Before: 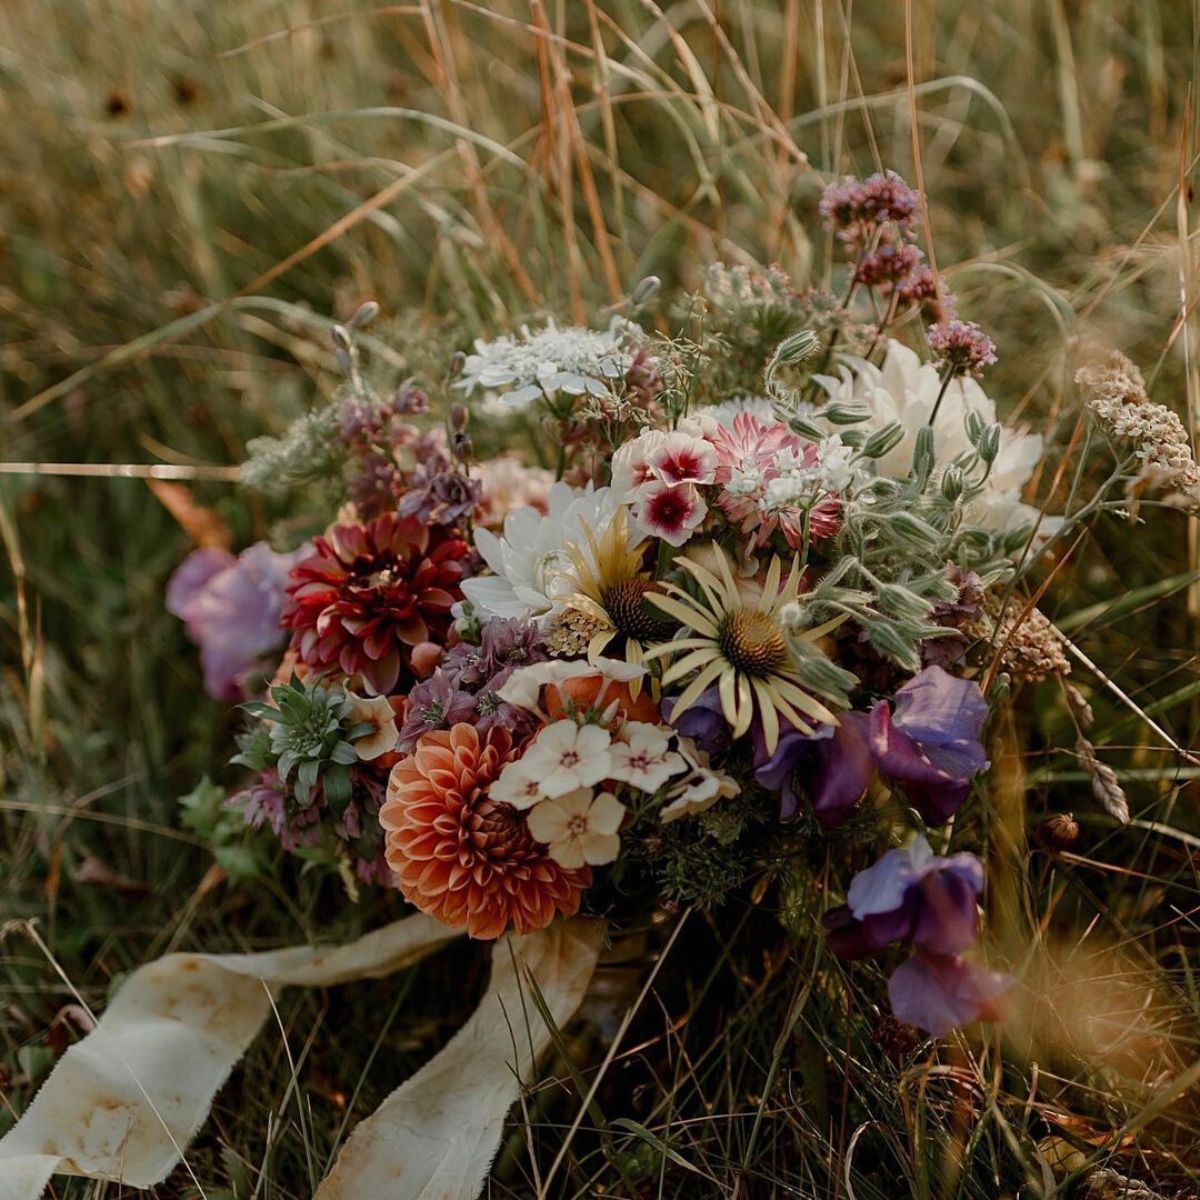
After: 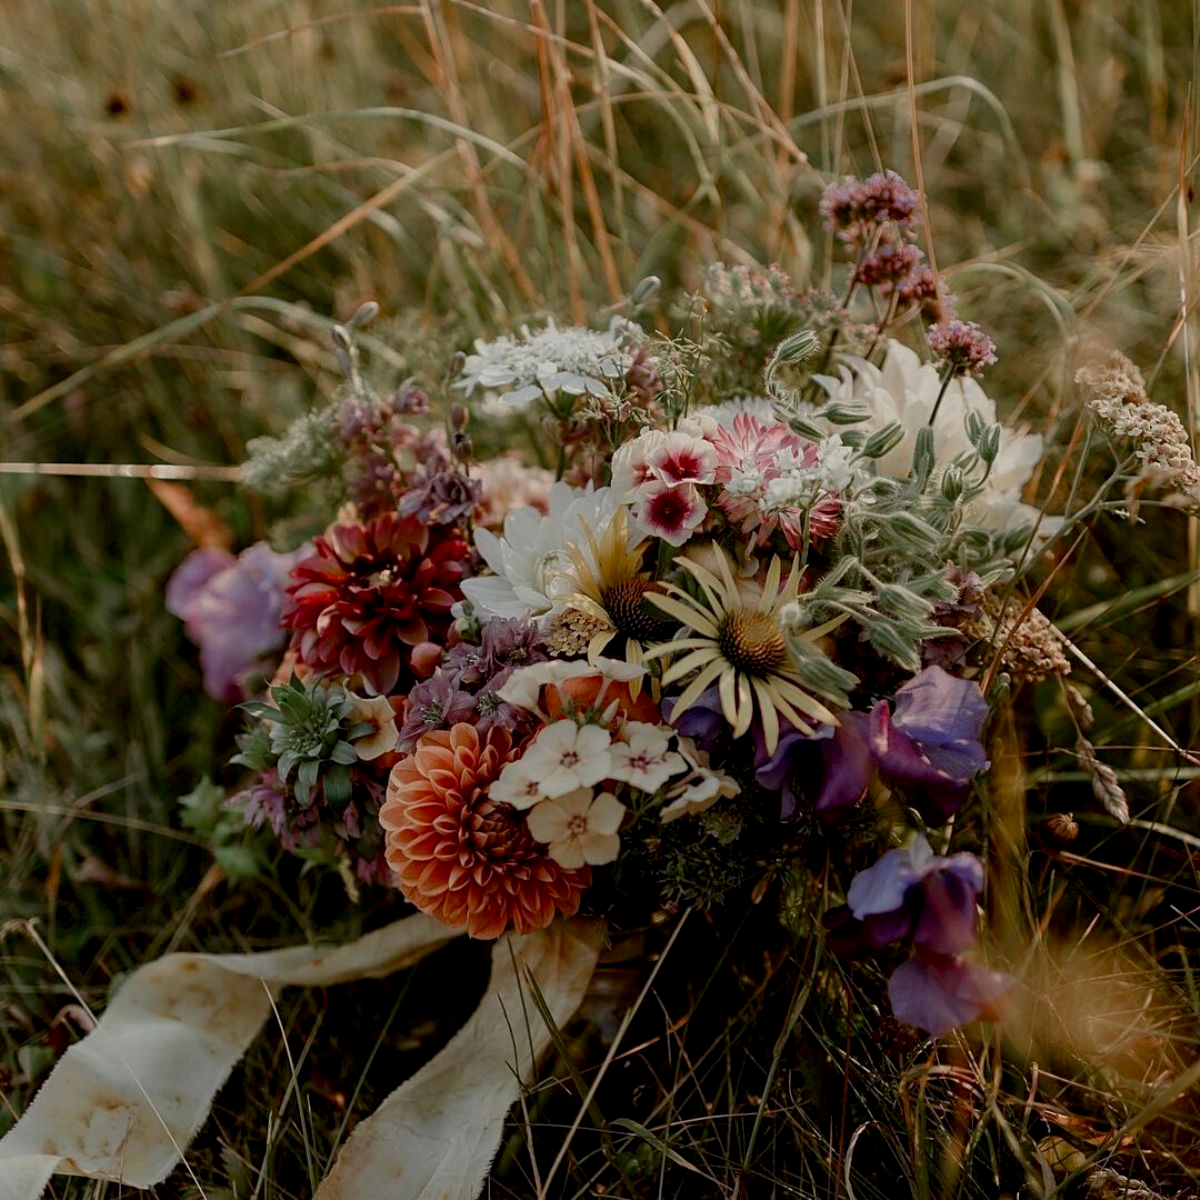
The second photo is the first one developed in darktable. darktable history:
exposure: black level correction 0.006, exposure -0.221 EV, compensate highlight preservation false
